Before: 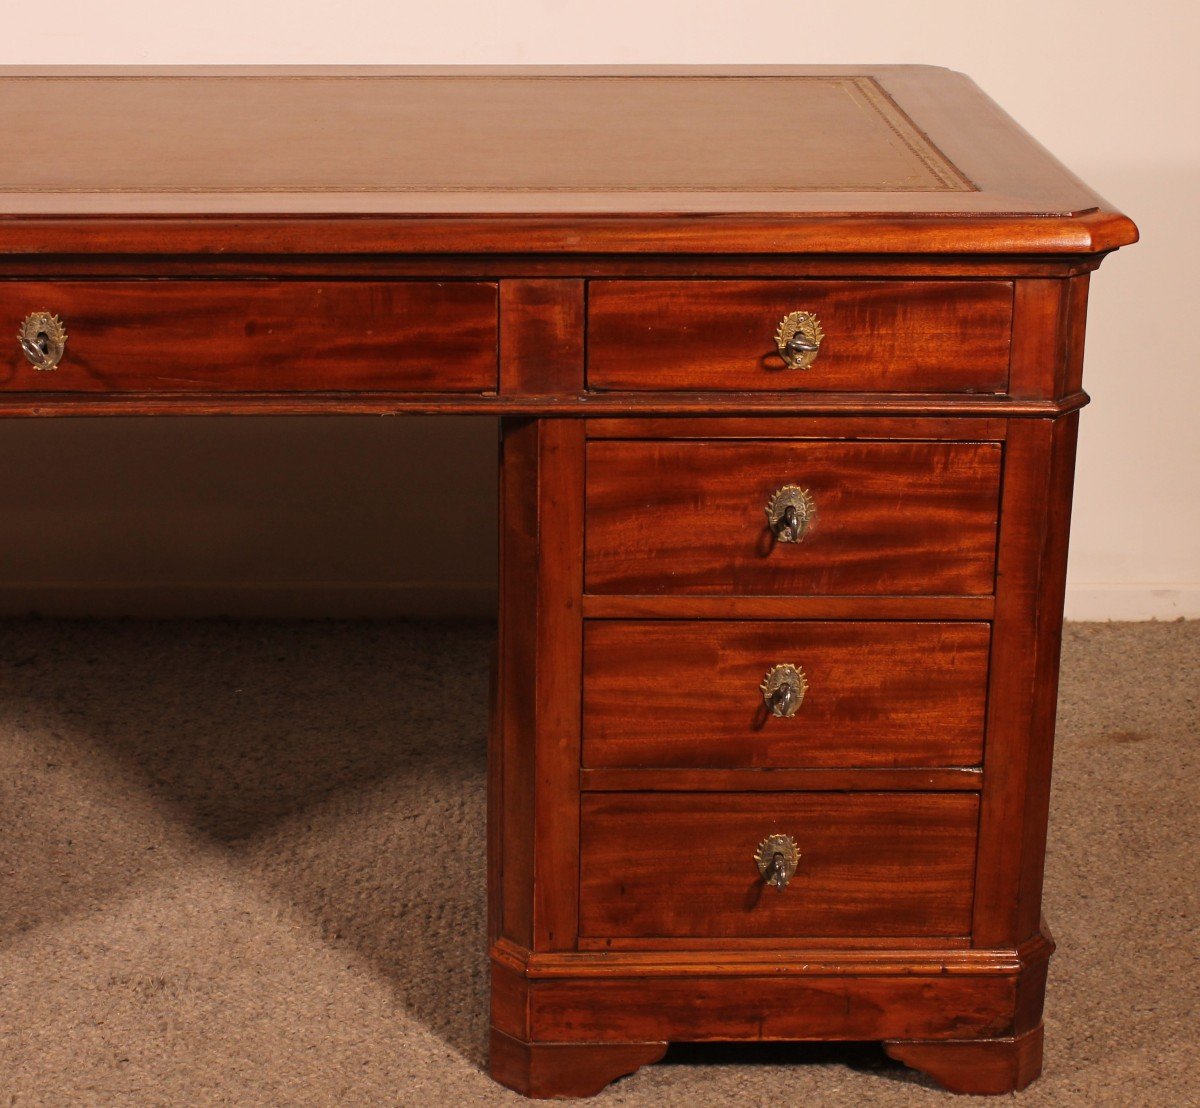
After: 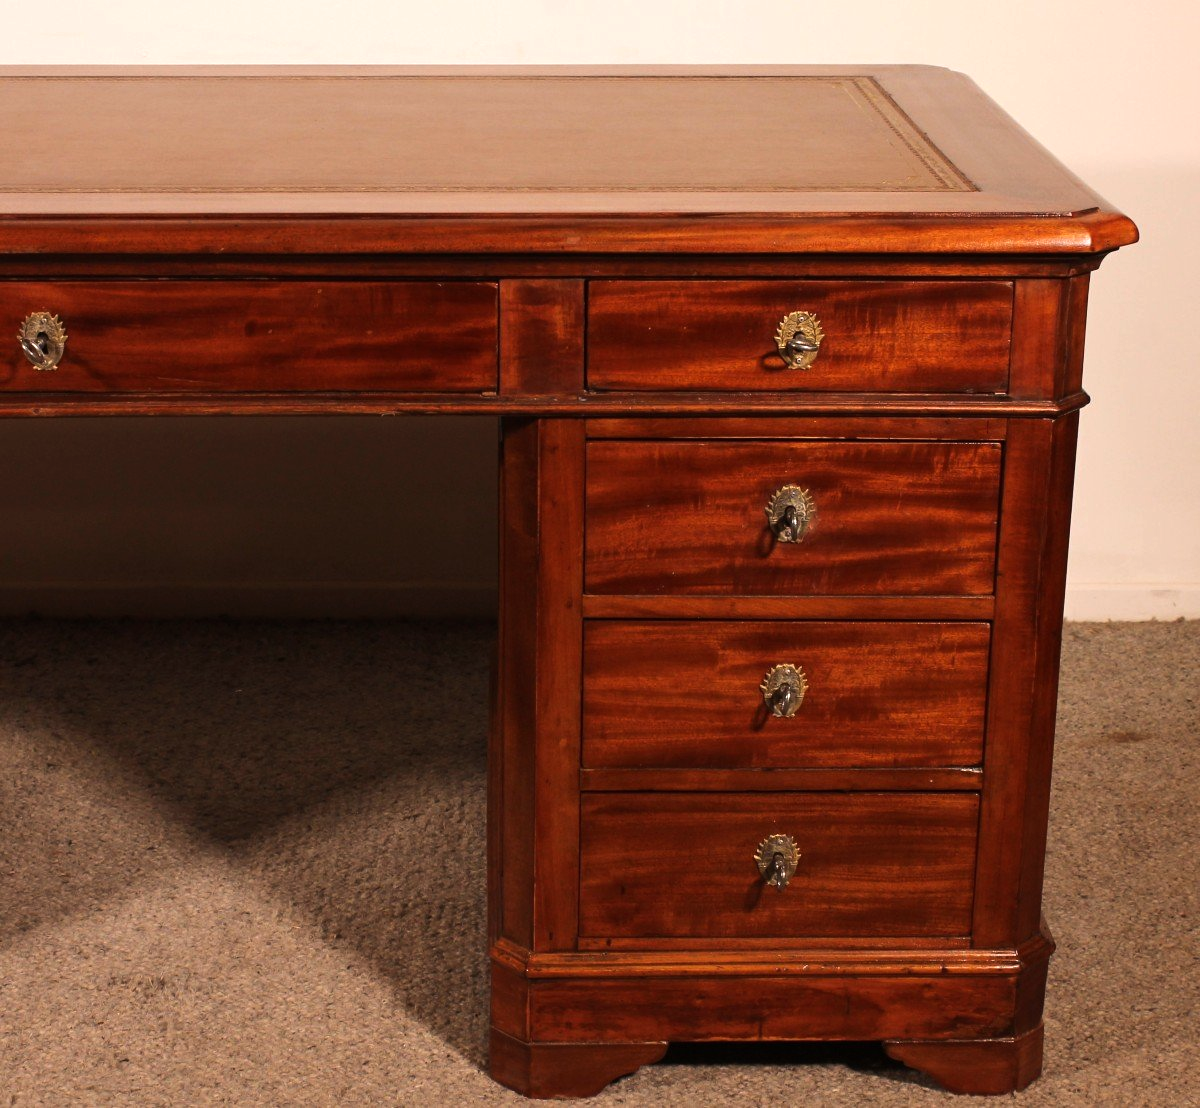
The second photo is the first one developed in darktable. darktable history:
tone equalizer: -8 EV -0.415 EV, -7 EV -0.368 EV, -6 EV -0.331 EV, -5 EV -0.259 EV, -3 EV 0.232 EV, -2 EV 0.321 EV, -1 EV 0.404 EV, +0 EV 0.416 EV, edges refinement/feathering 500, mask exposure compensation -1.57 EV, preserve details no
